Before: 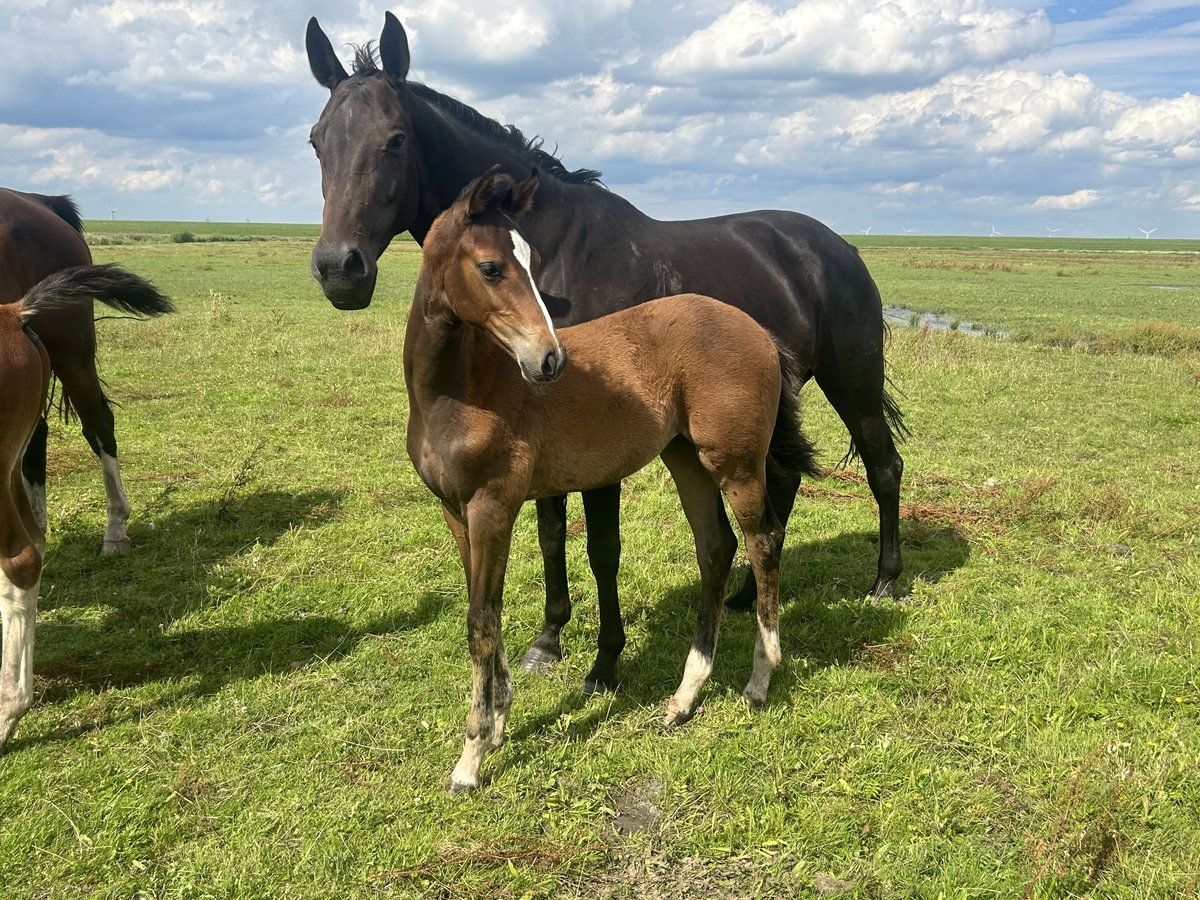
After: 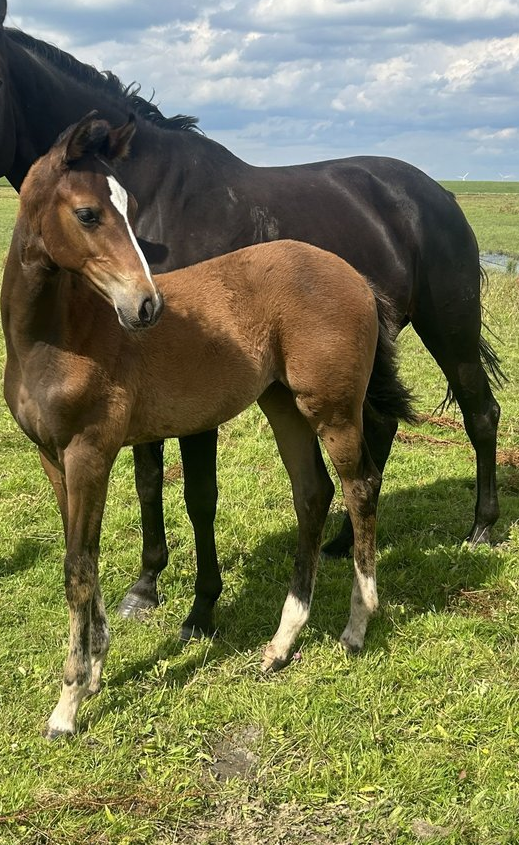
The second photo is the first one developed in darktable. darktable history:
crop: left 33.632%, top 6.031%, right 23.071%
